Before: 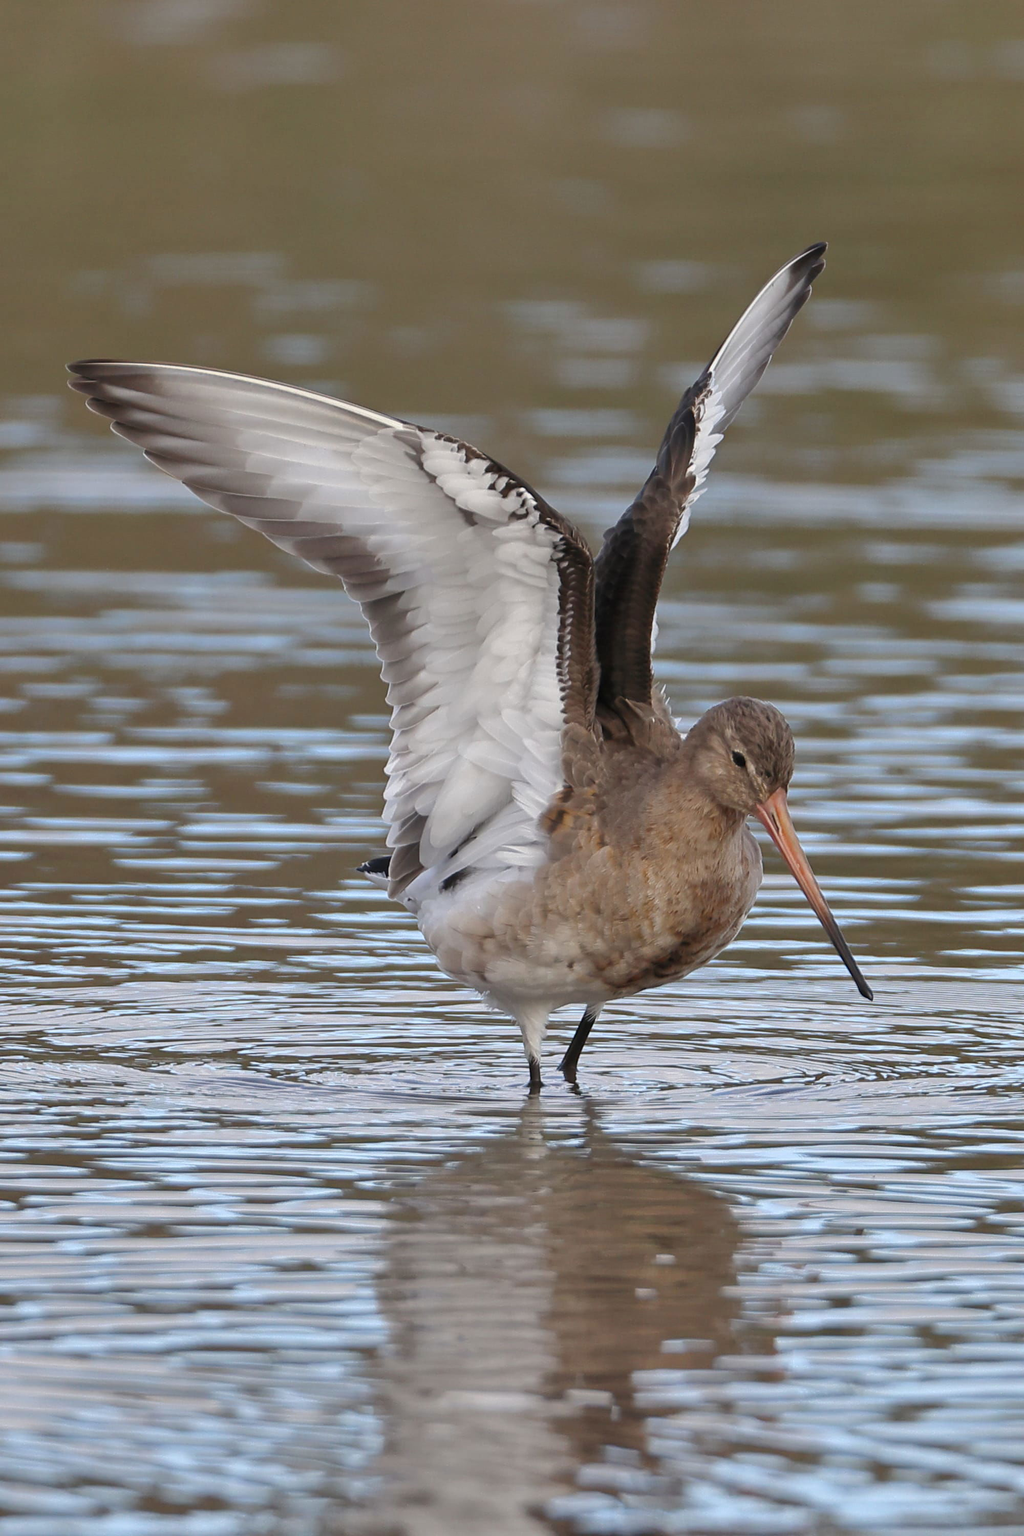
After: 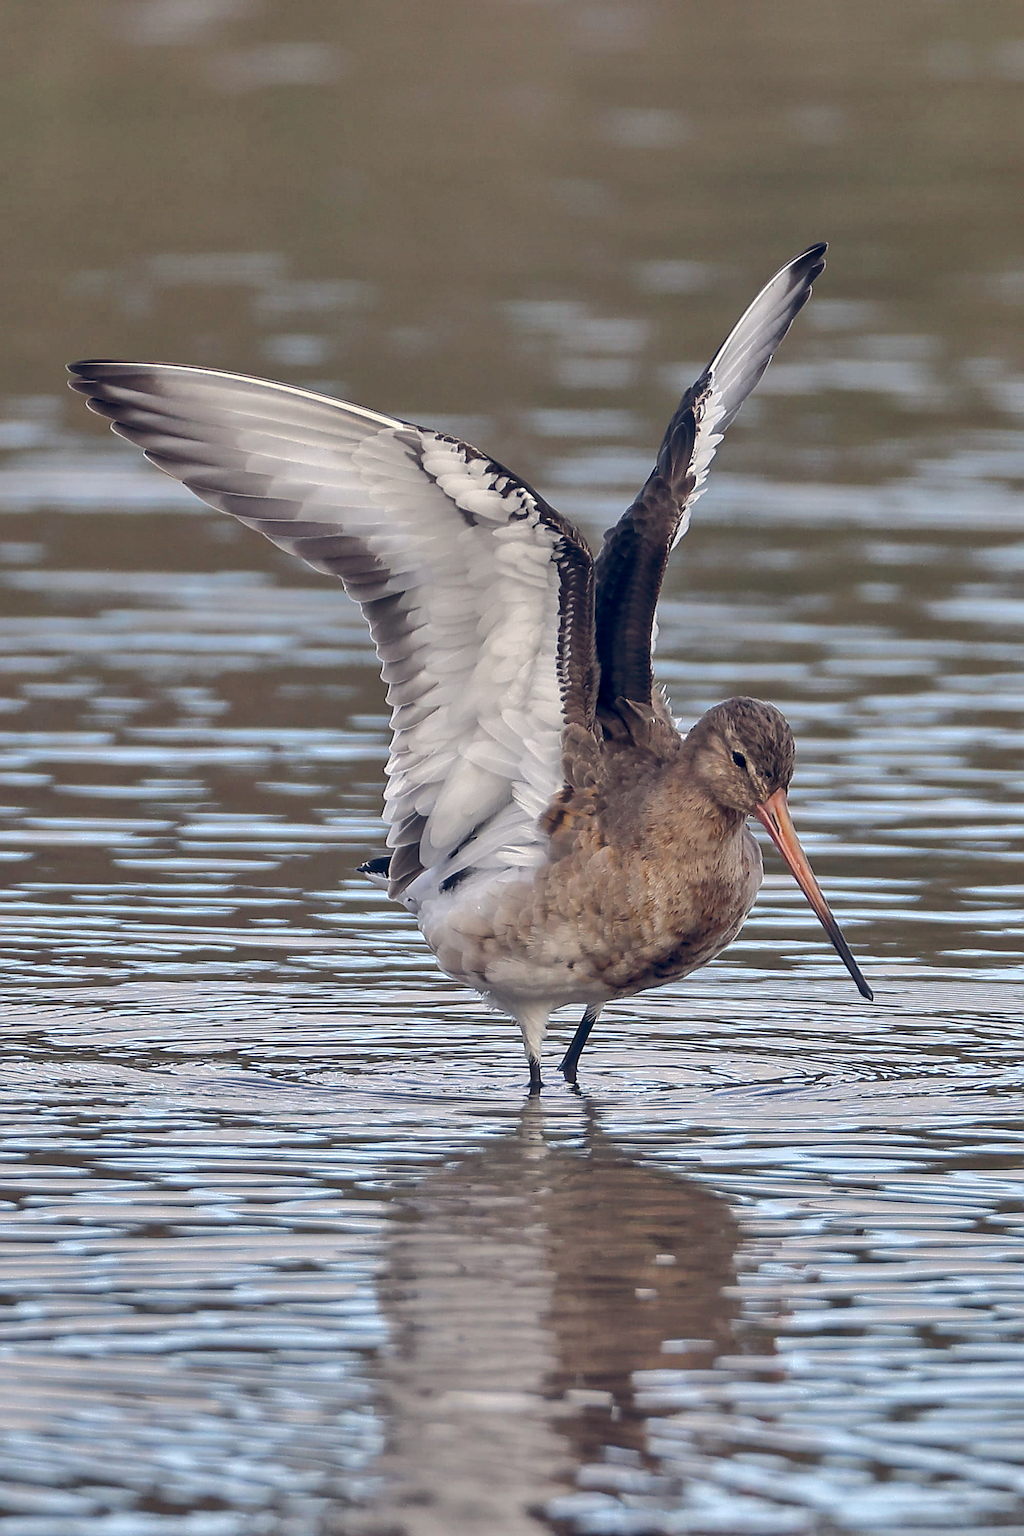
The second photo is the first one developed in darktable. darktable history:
shadows and highlights: low approximation 0.01, soften with gaussian
exposure: exposure -0.147 EV, compensate highlight preservation false
sharpen: radius 1.374, amount 1.266, threshold 0.676
color balance rgb: highlights gain › chroma 2.078%, highlights gain › hue 73.74°, global offset › chroma 0.256%, global offset › hue 257.44°, perceptual saturation grading › global saturation 0.889%, perceptual saturation grading › mid-tones 11.327%, perceptual brilliance grading › highlights 6.118%, perceptual brilliance grading › mid-tones 17.068%, perceptual brilliance grading › shadows -5.204%
local contrast: on, module defaults
